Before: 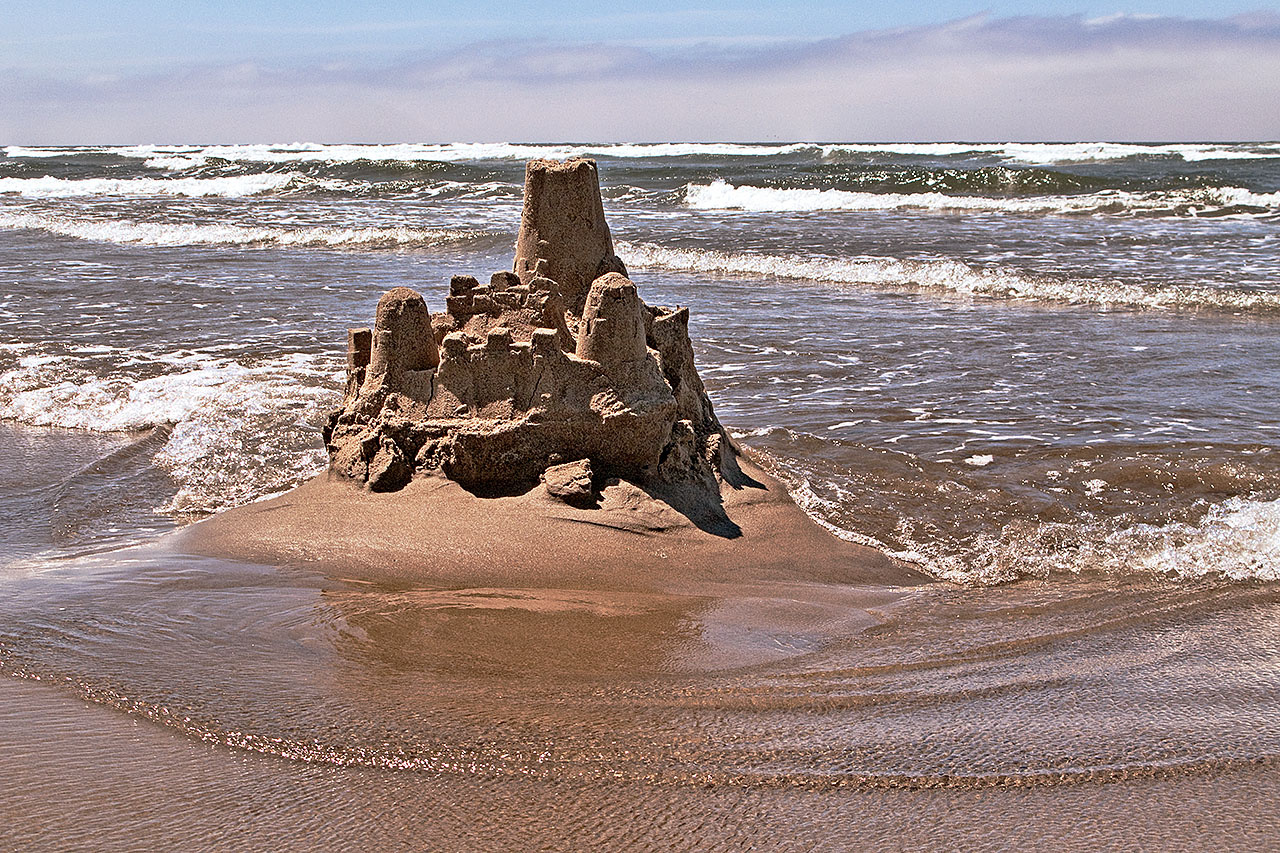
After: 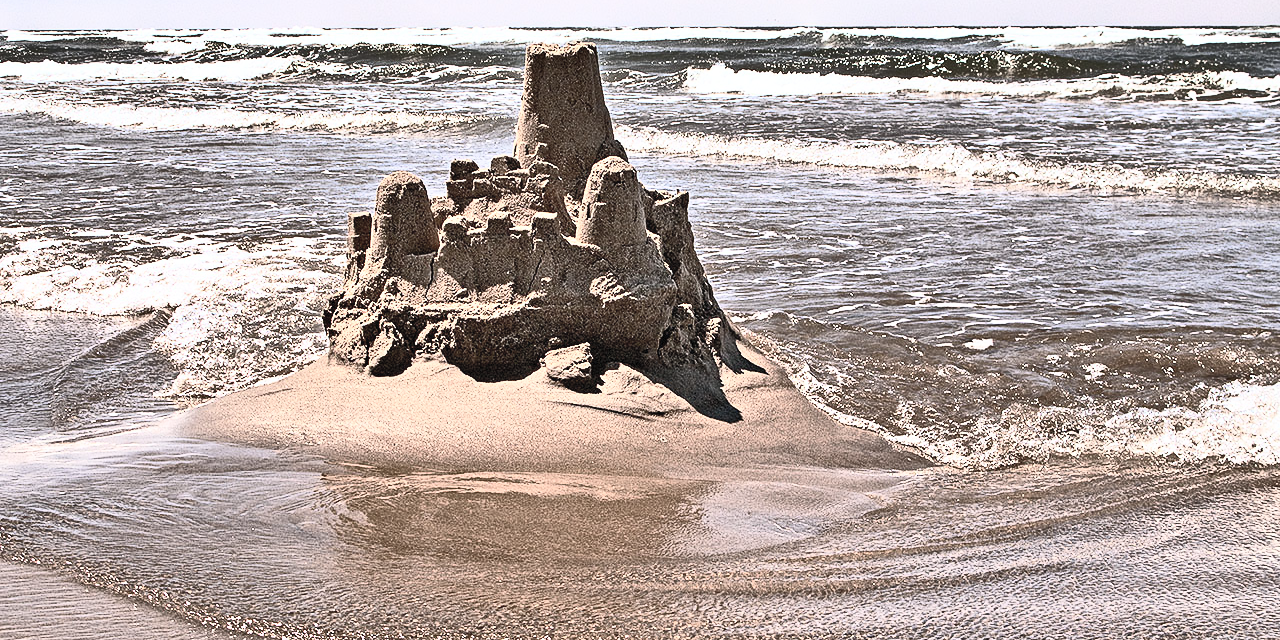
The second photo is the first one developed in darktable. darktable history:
crop: top 13.621%, bottom 11.294%
shadows and highlights: shadows 52.67, soften with gaussian
contrast brightness saturation: contrast 0.555, brightness 0.572, saturation -0.344
